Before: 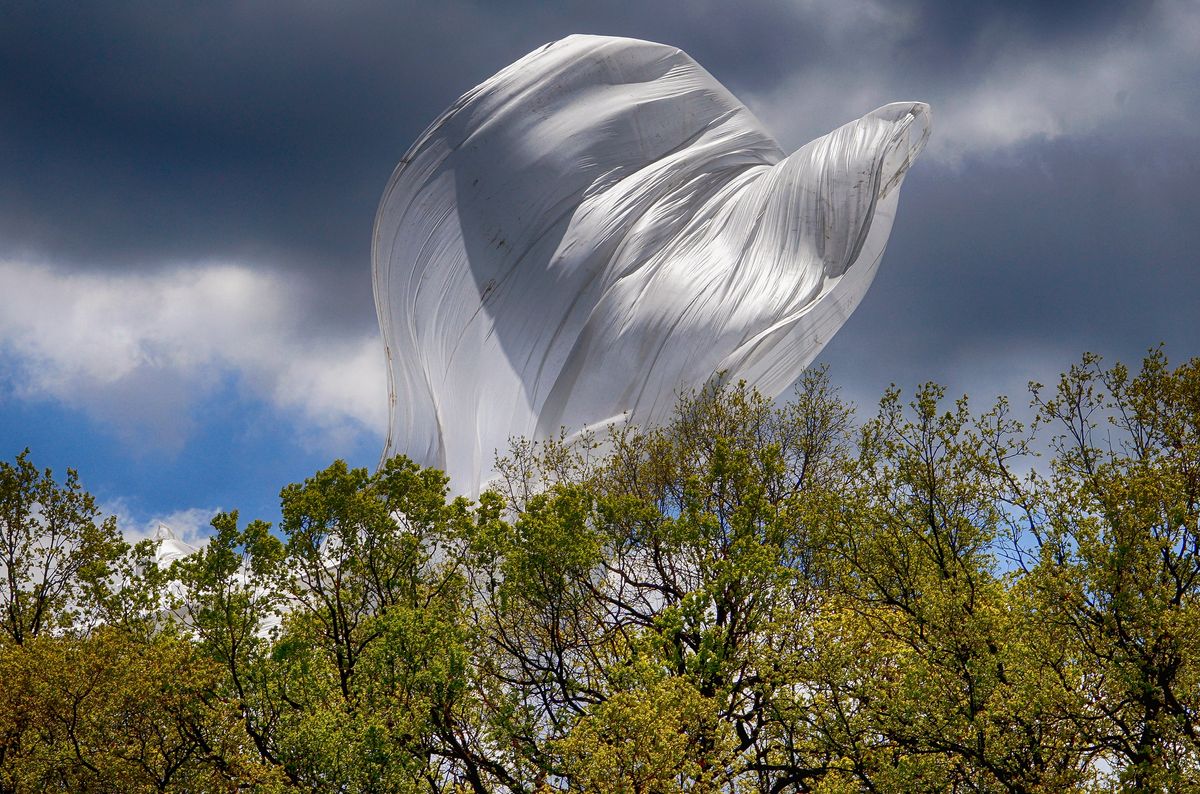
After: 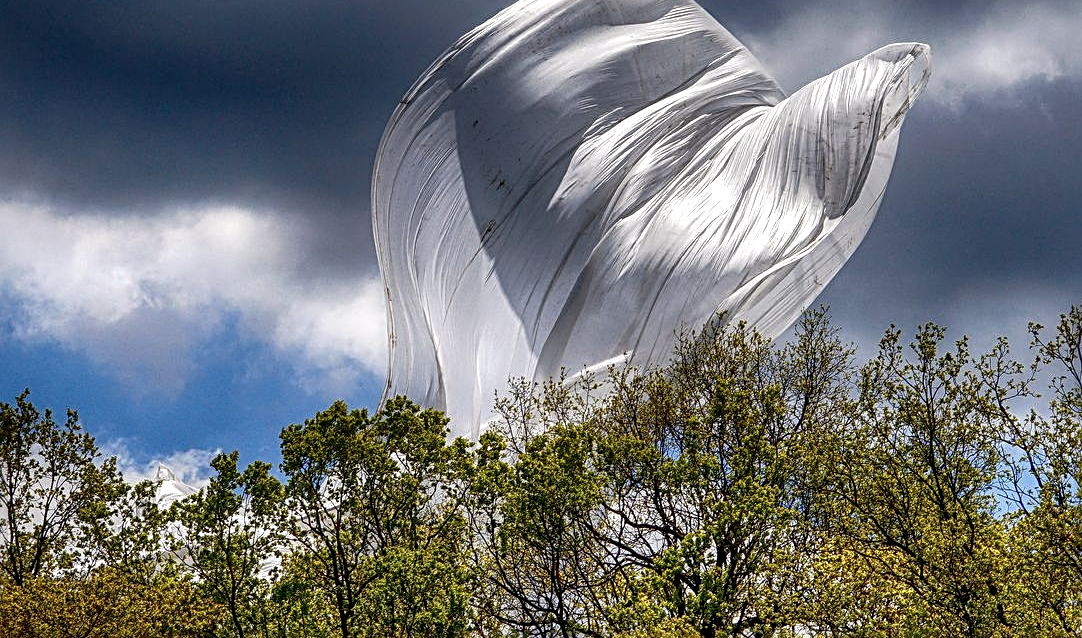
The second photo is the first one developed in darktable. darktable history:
crop: top 7.448%, right 9.765%, bottom 12.077%
sharpen: radius 3.082
local contrast: highlights 60%, shadows 61%, detail 160%
